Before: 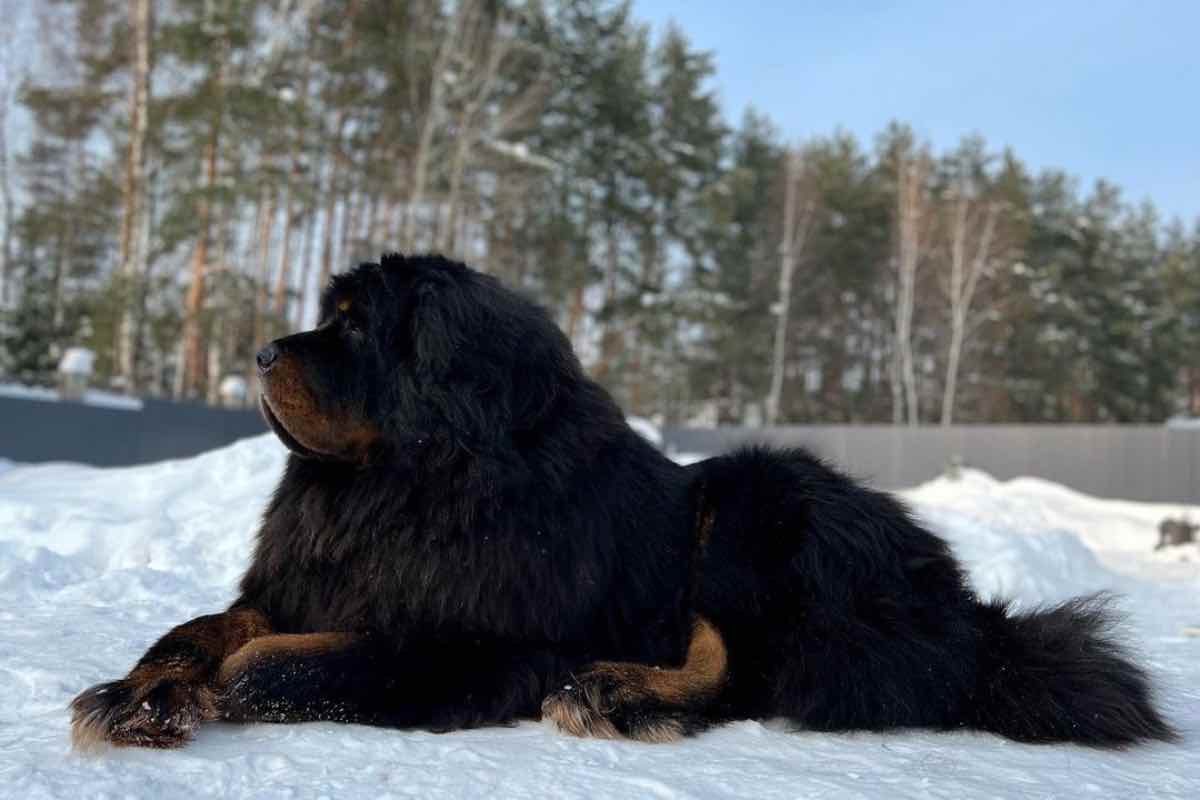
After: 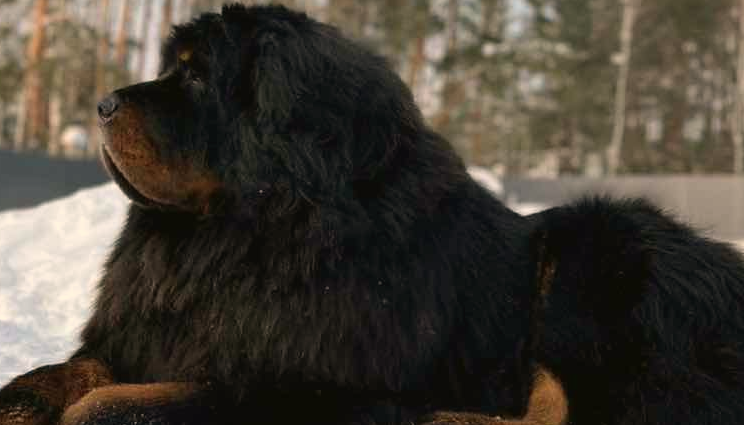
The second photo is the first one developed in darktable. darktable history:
crop: left 13.312%, top 31.28%, right 24.627%, bottom 15.582%
color balance: mode lift, gamma, gain (sRGB), lift [1.04, 1, 1, 0.97], gamma [1.01, 1, 1, 0.97], gain [0.96, 1, 1, 0.97]
white balance: red 1.127, blue 0.943
